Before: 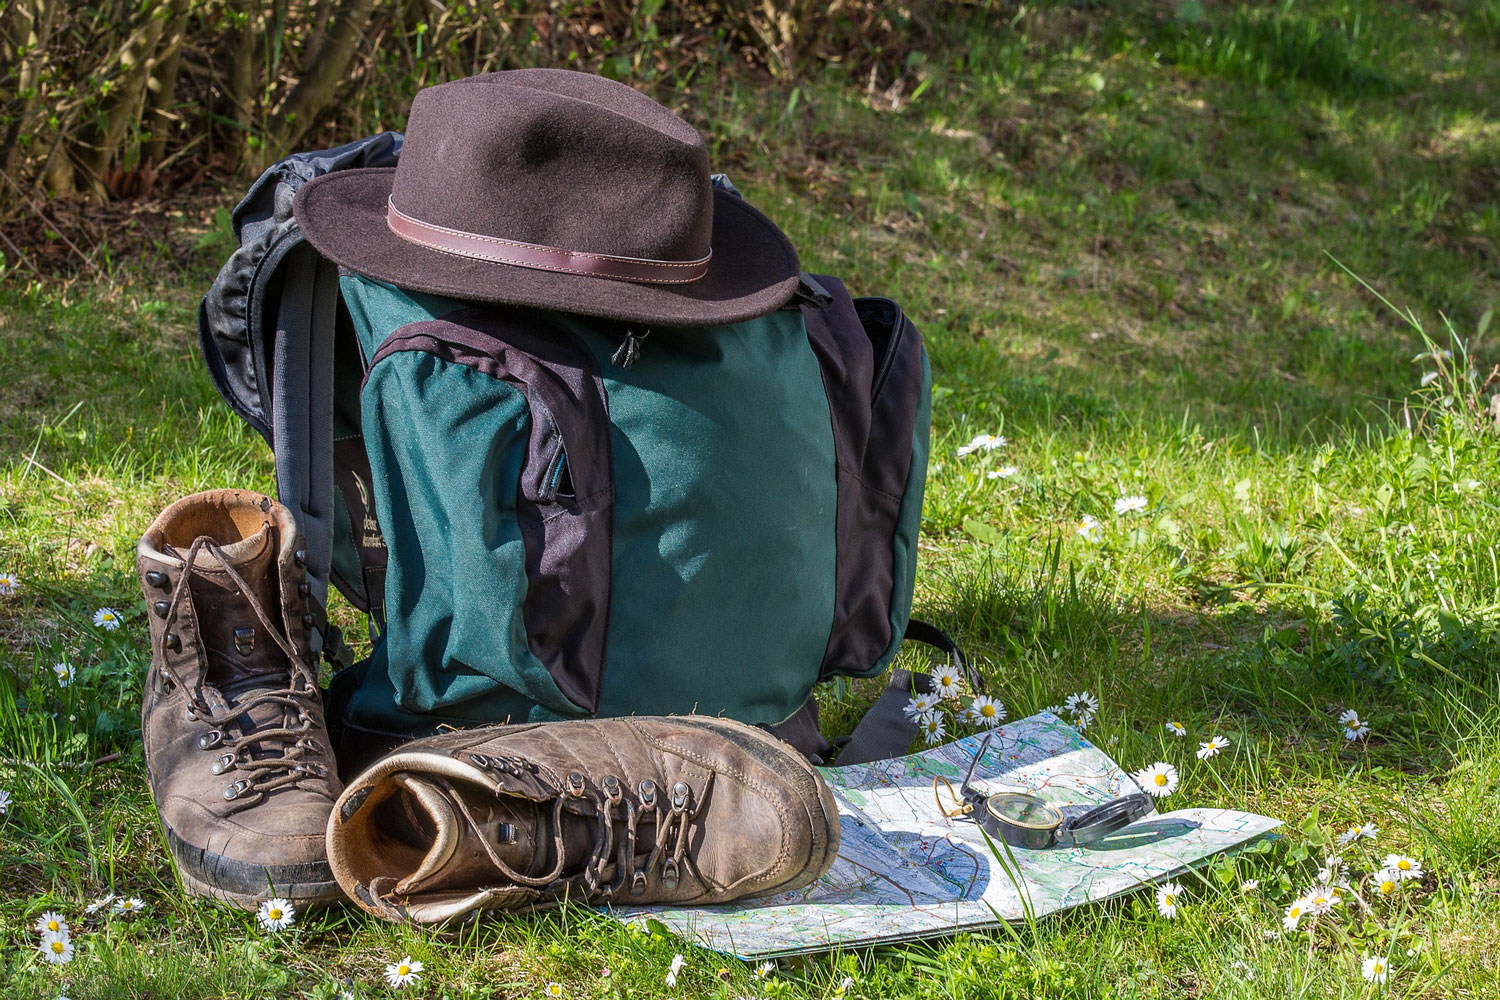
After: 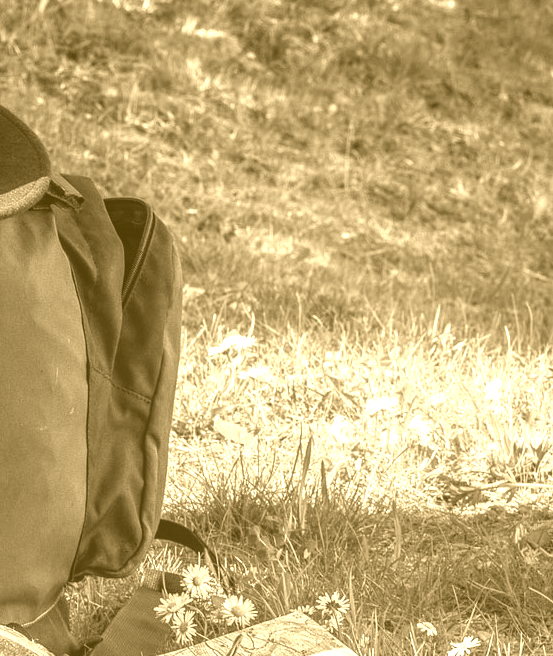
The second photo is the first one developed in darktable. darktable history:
local contrast: on, module defaults
crop and rotate: left 49.936%, top 10.094%, right 13.136%, bottom 24.256%
colorize: hue 36°, source mix 100%
